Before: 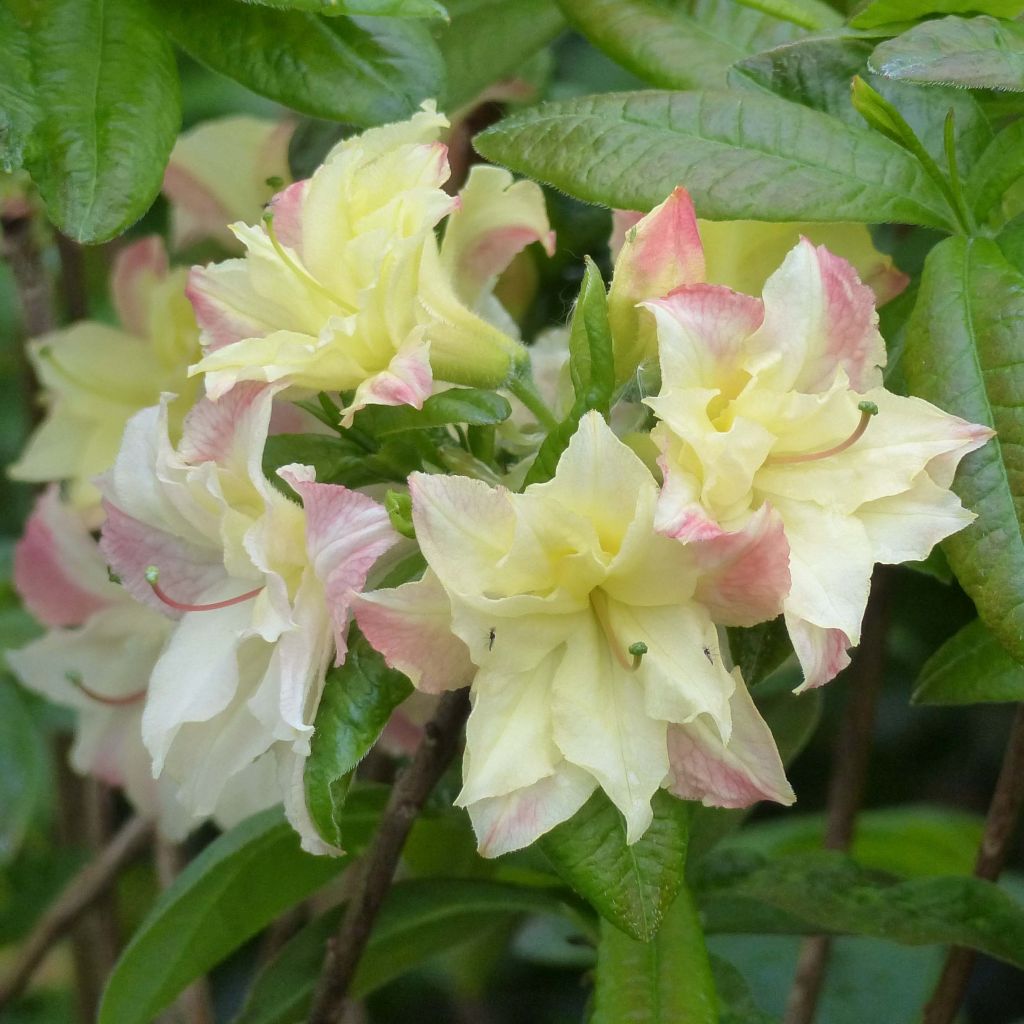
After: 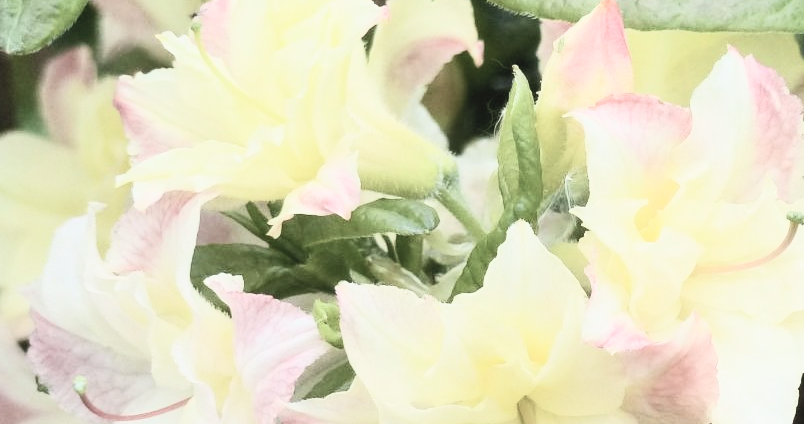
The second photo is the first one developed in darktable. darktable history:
filmic rgb: black relative exposure -7.65 EV, white relative exposure 4.56 EV, hardness 3.61, iterations of high-quality reconstruction 0
contrast brightness saturation: contrast 0.557, brightness 0.576, saturation -0.328
crop: left 7.056%, top 18.64%, right 14.334%, bottom 39.944%
